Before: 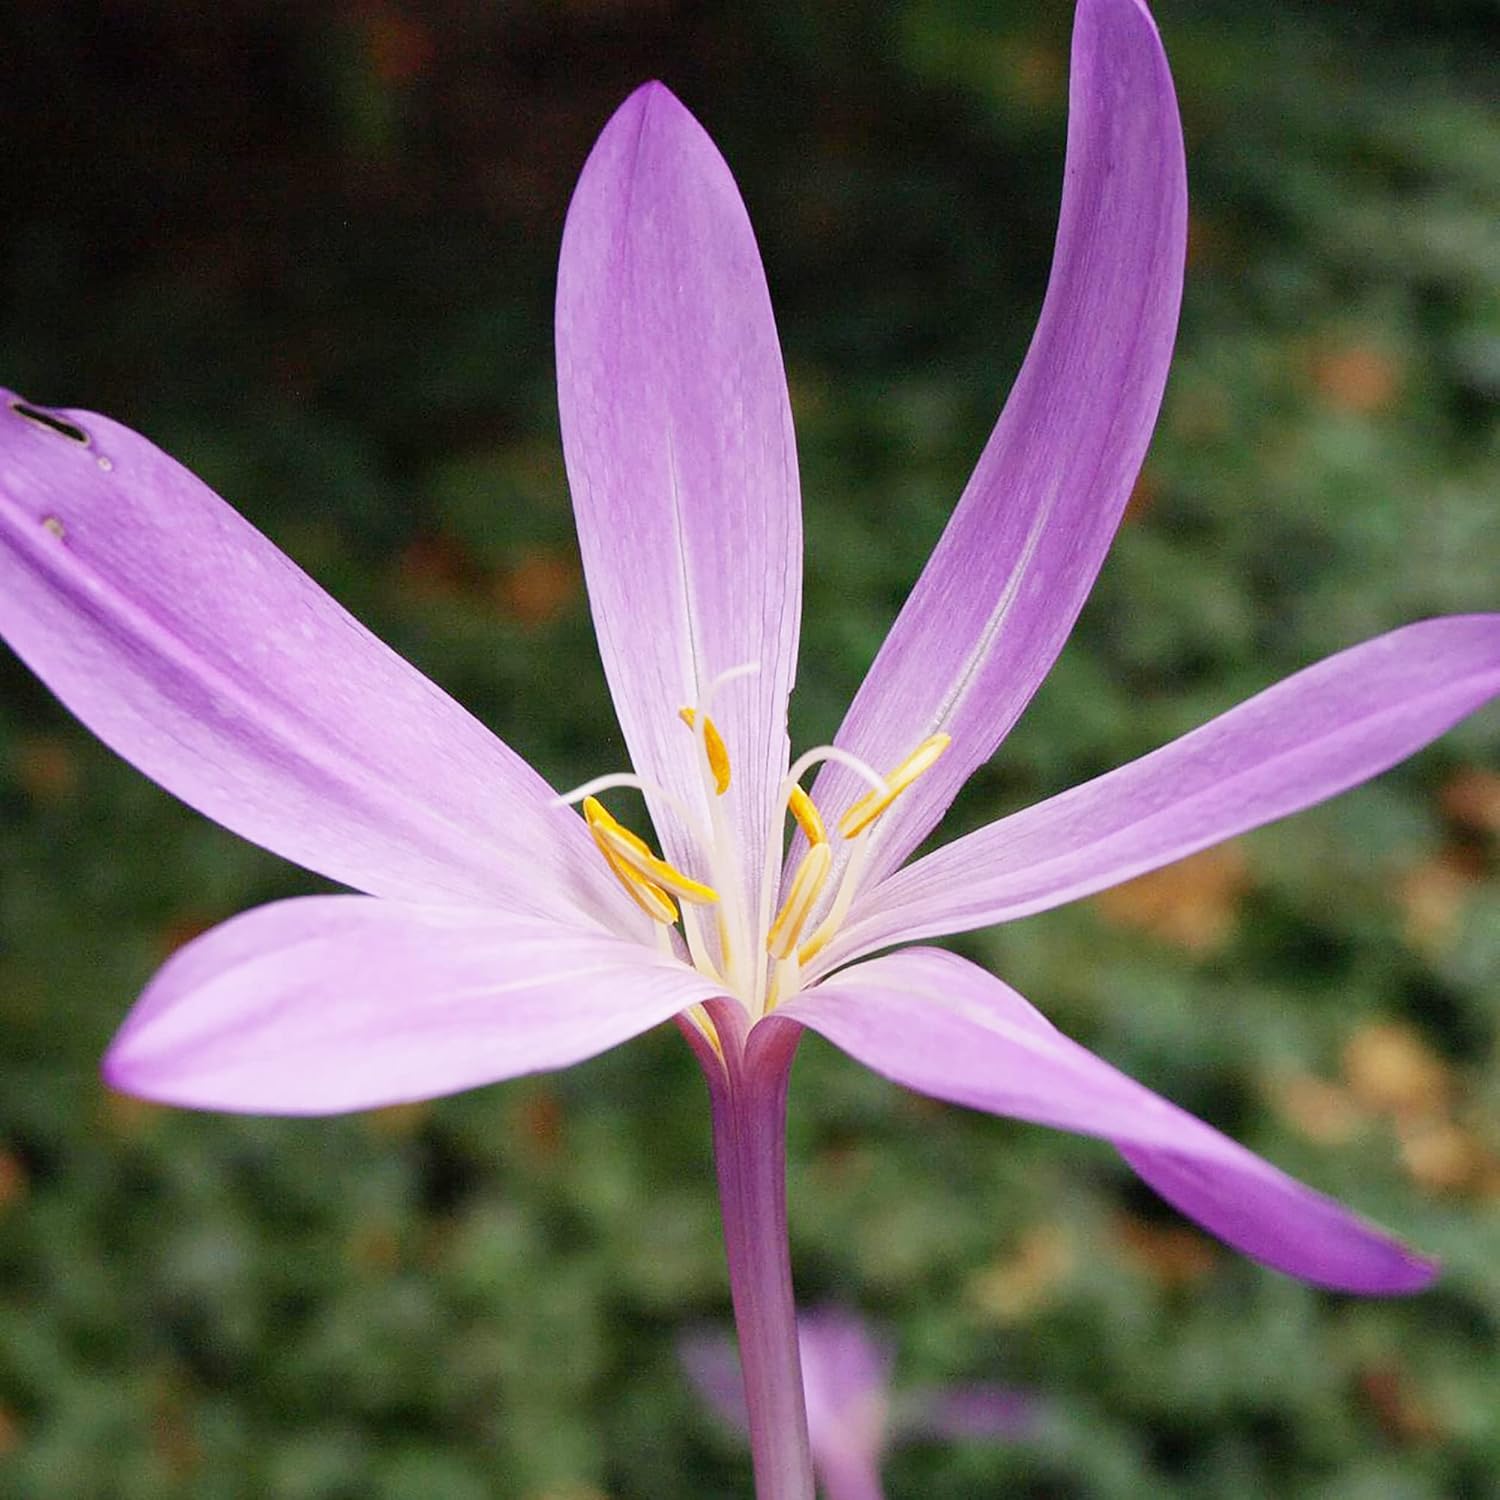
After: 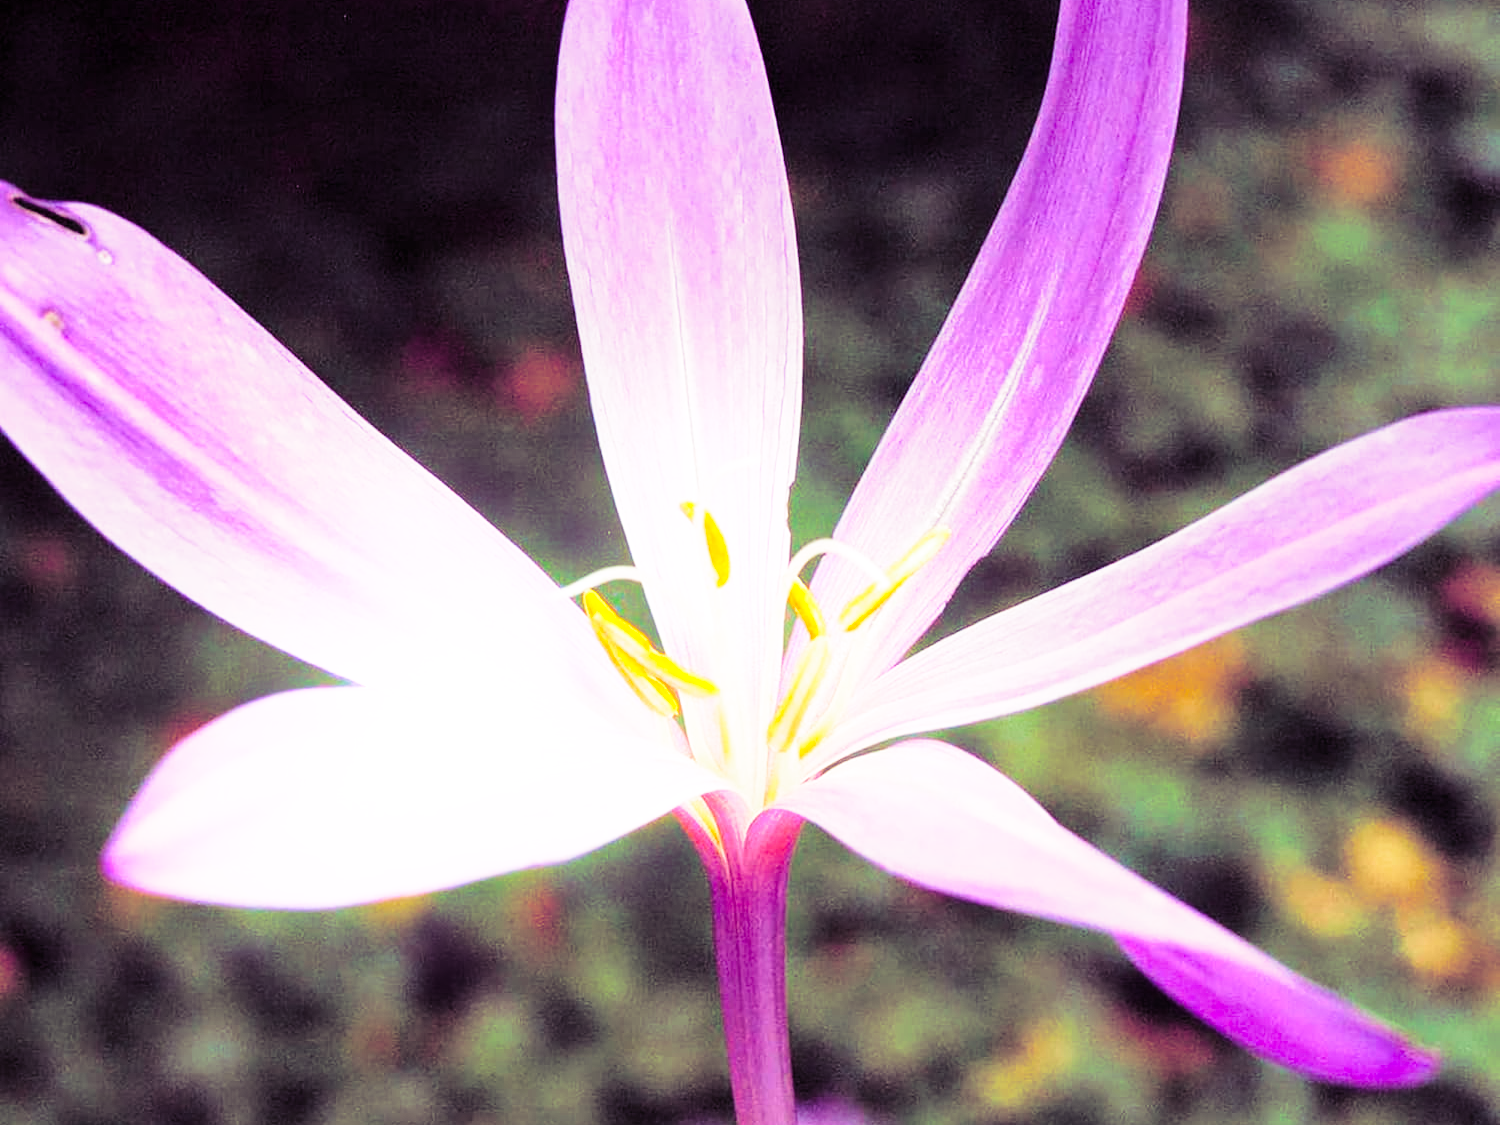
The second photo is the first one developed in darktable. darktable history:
local contrast: highlights 100%, shadows 100%, detail 120%, midtone range 0.2
crop: top 13.819%, bottom 11.169%
color correction: saturation 1.32
base curve: curves: ch0 [(0, 0) (0.028, 0.03) (0.121, 0.232) (0.46, 0.748) (0.859, 0.968) (1, 1)], preserve colors none
velvia: strength 30%
bloom: size 13.65%, threshold 98.39%, strength 4.82%
split-toning: shadows › hue 277.2°, shadows › saturation 0.74
